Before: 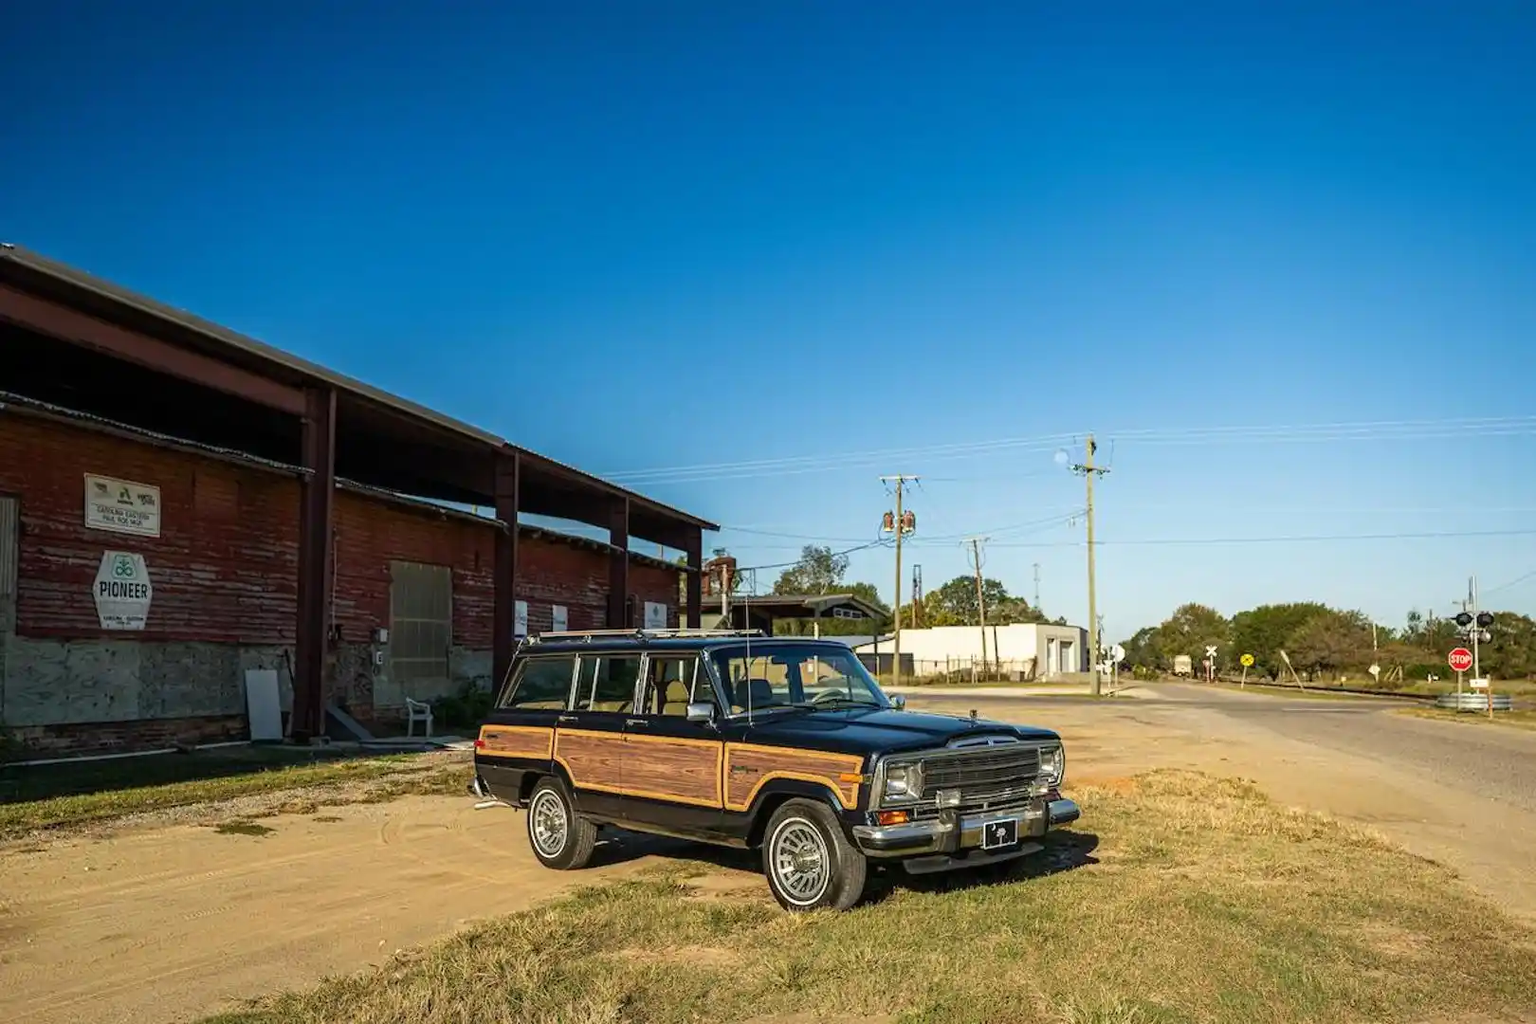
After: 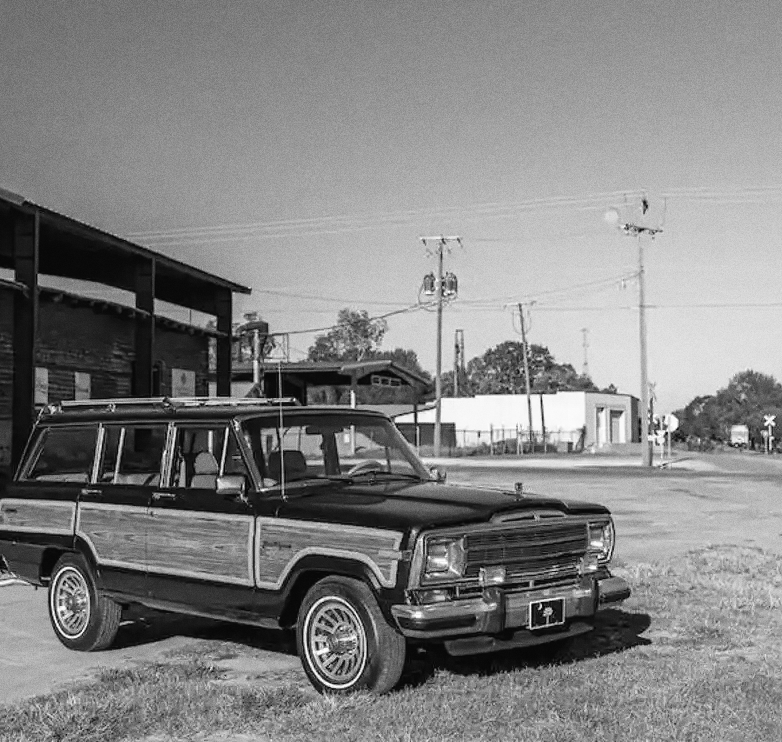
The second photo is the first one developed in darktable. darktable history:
color balance: lift [1, 1.015, 1.004, 0.985], gamma [1, 0.958, 0.971, 1.042], gain [1, 0.956, 0.977, 1.044]
grain: coarseness 0.09 ISO
crop: left 31.379%, top 24.658%, right 20.326%, bottom 6.628%
monochrome: on, module defaults
